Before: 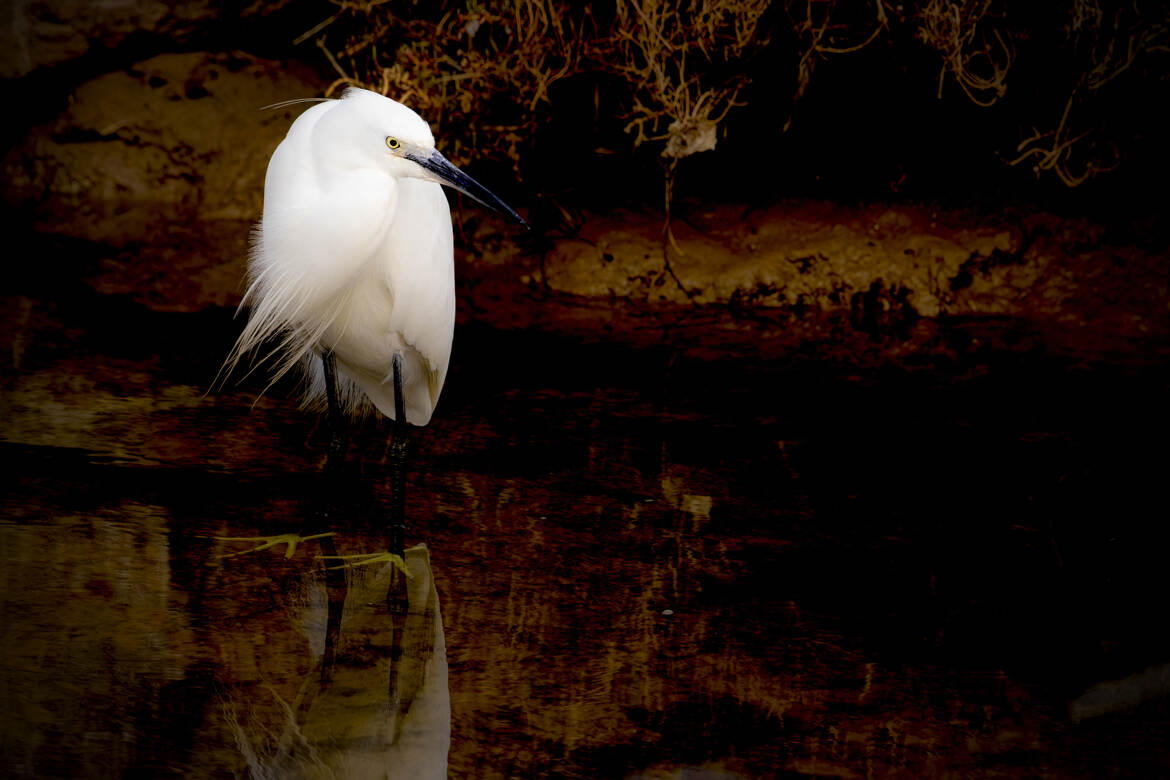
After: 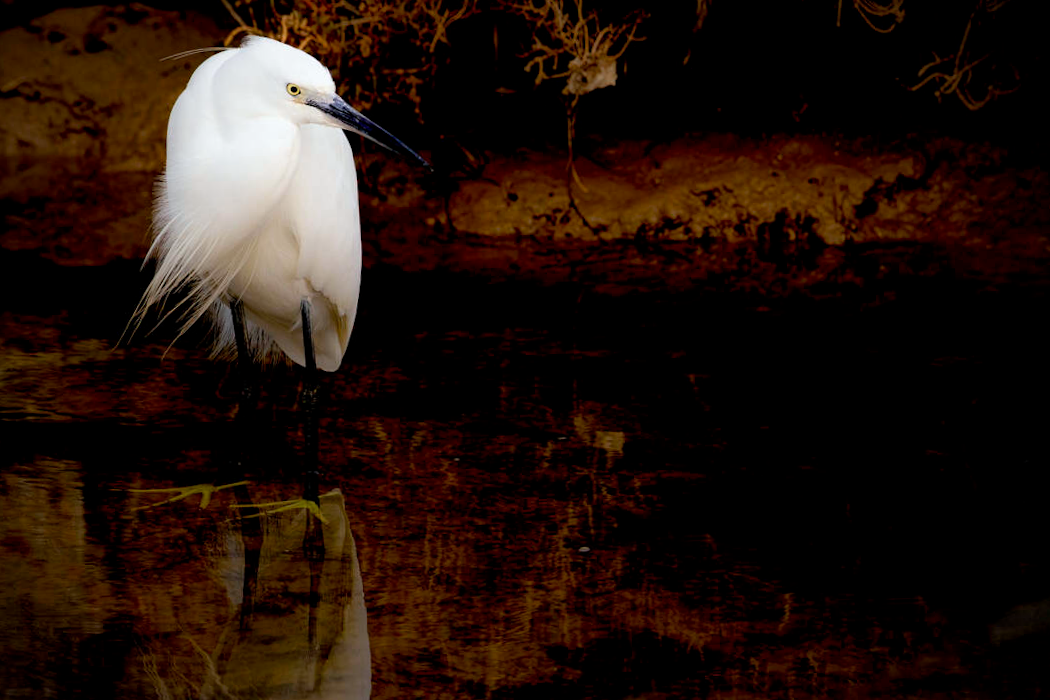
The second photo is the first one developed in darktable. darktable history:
crop and rotate: angle 1.96°, left 5.673%, top 5.673%
white balance: red 0.986, blue 1.01
